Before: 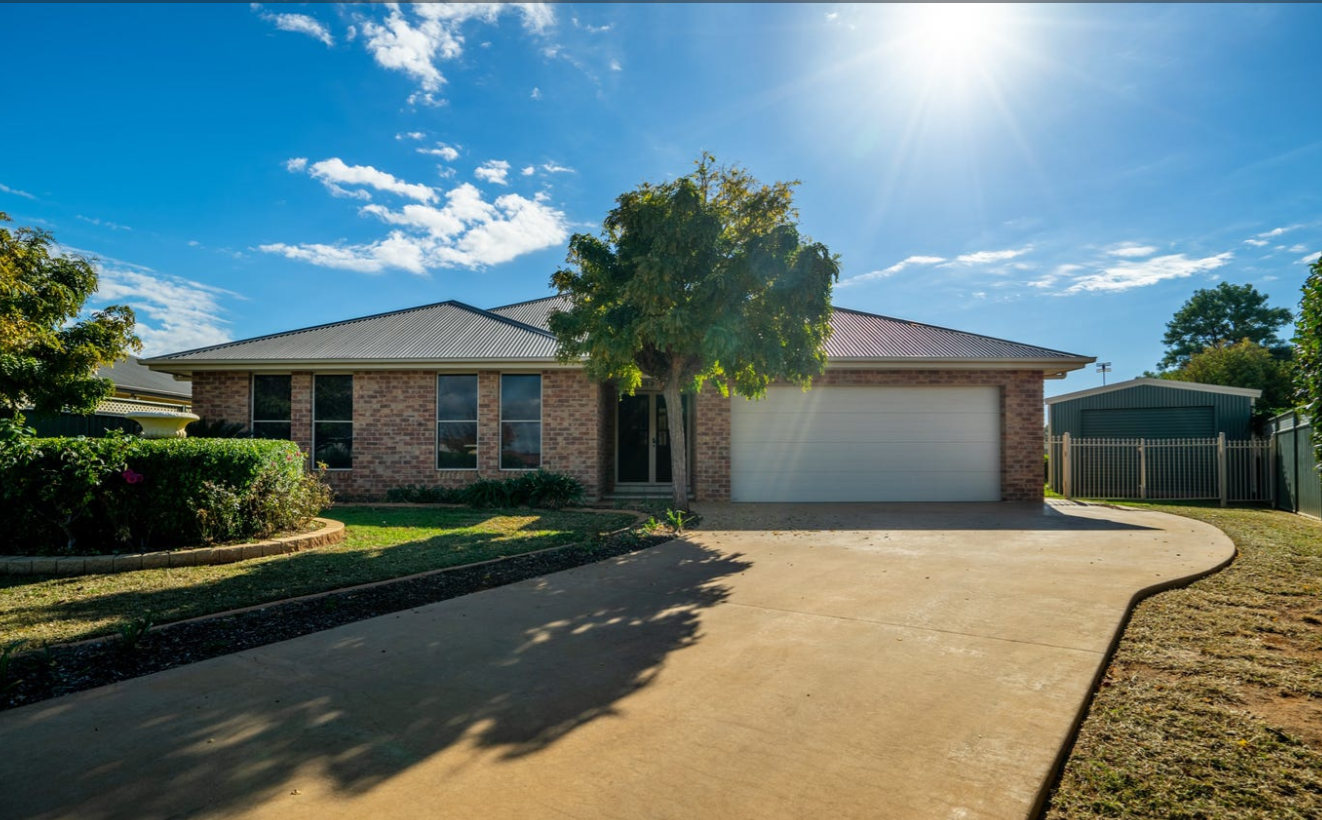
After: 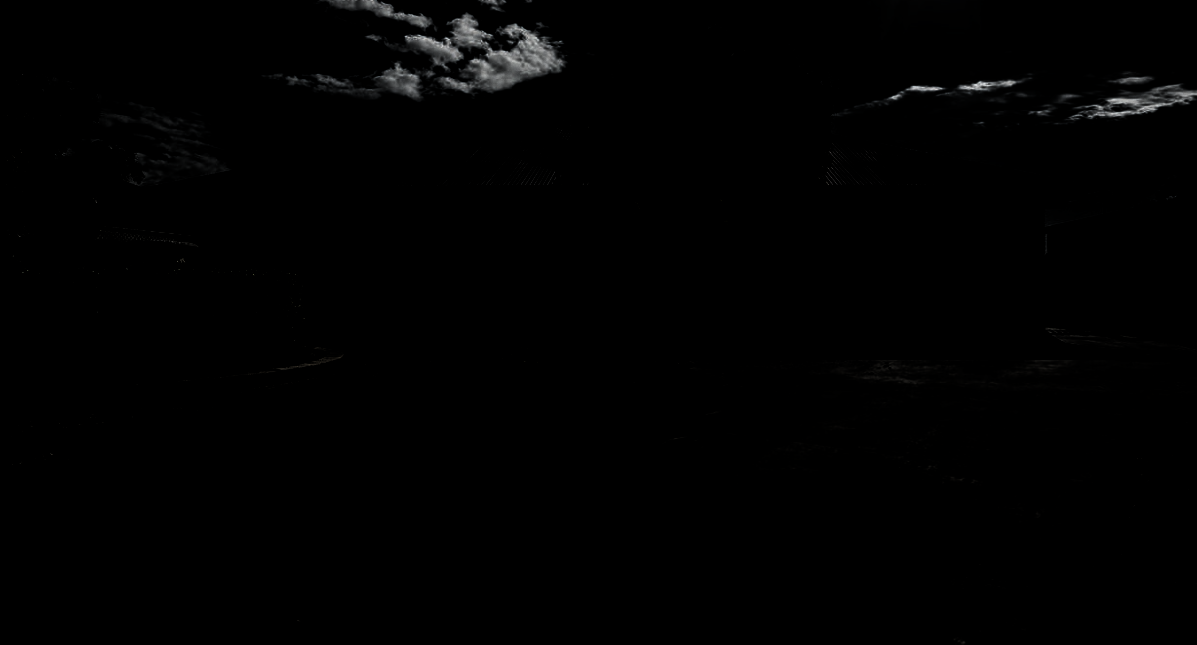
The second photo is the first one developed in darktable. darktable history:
crop: top 20.916%, right 9.437%, bottom 0.316%
levels: levels [0.721, 0.937, 0.997]
vignetting: fall-off start 87%, automatic ratio true
